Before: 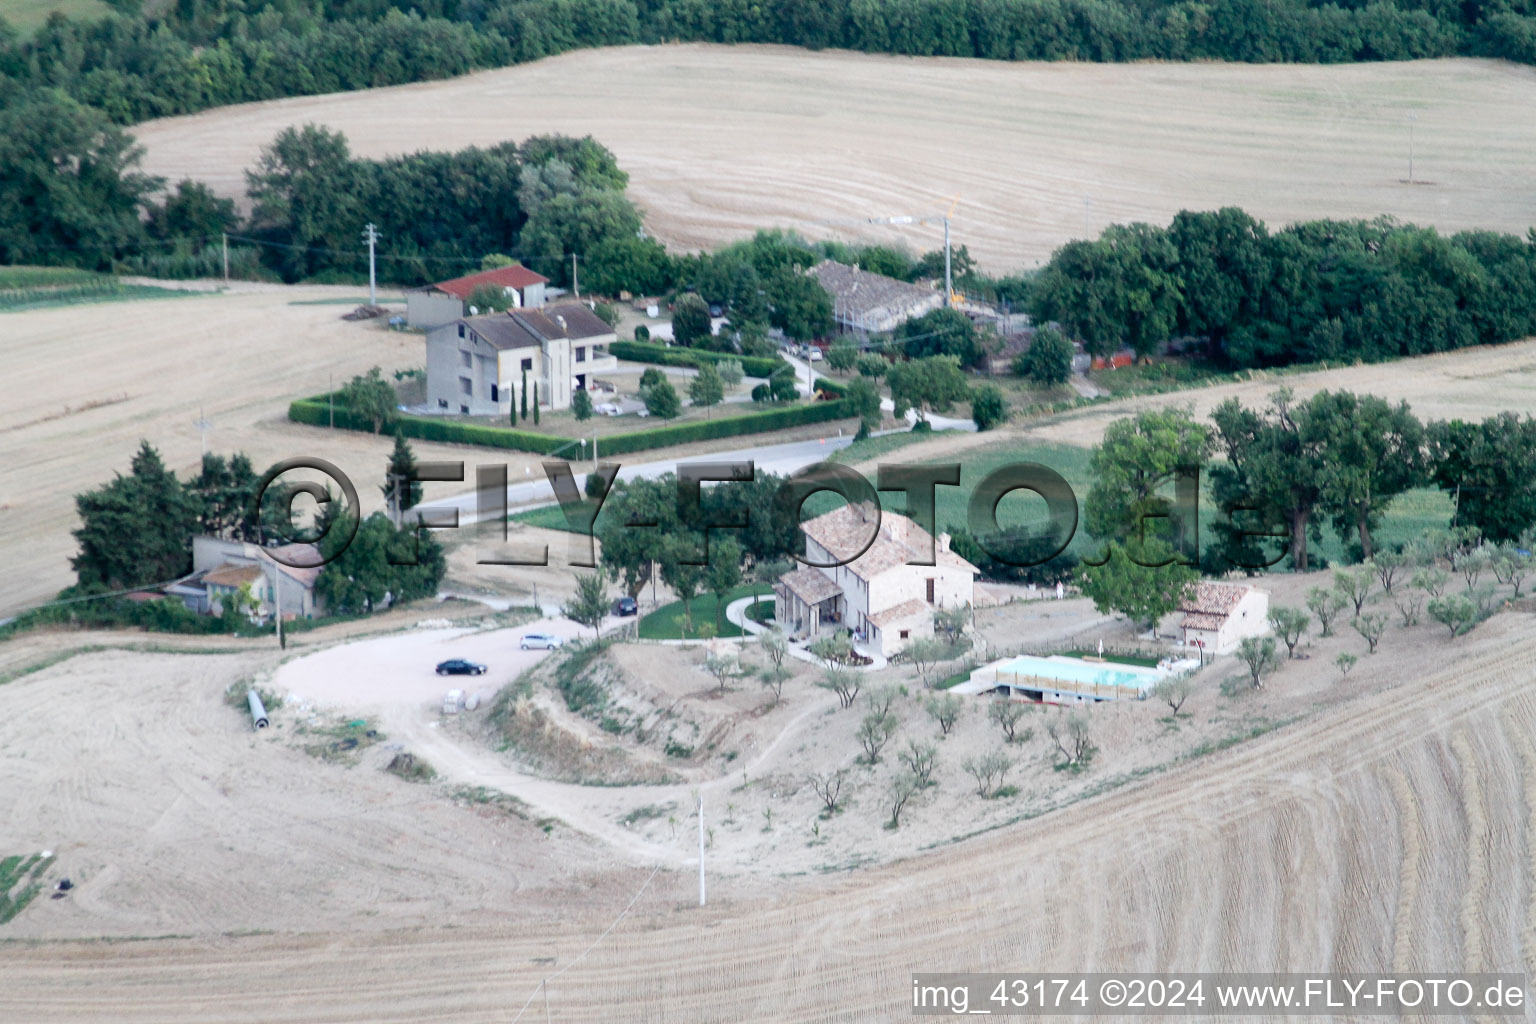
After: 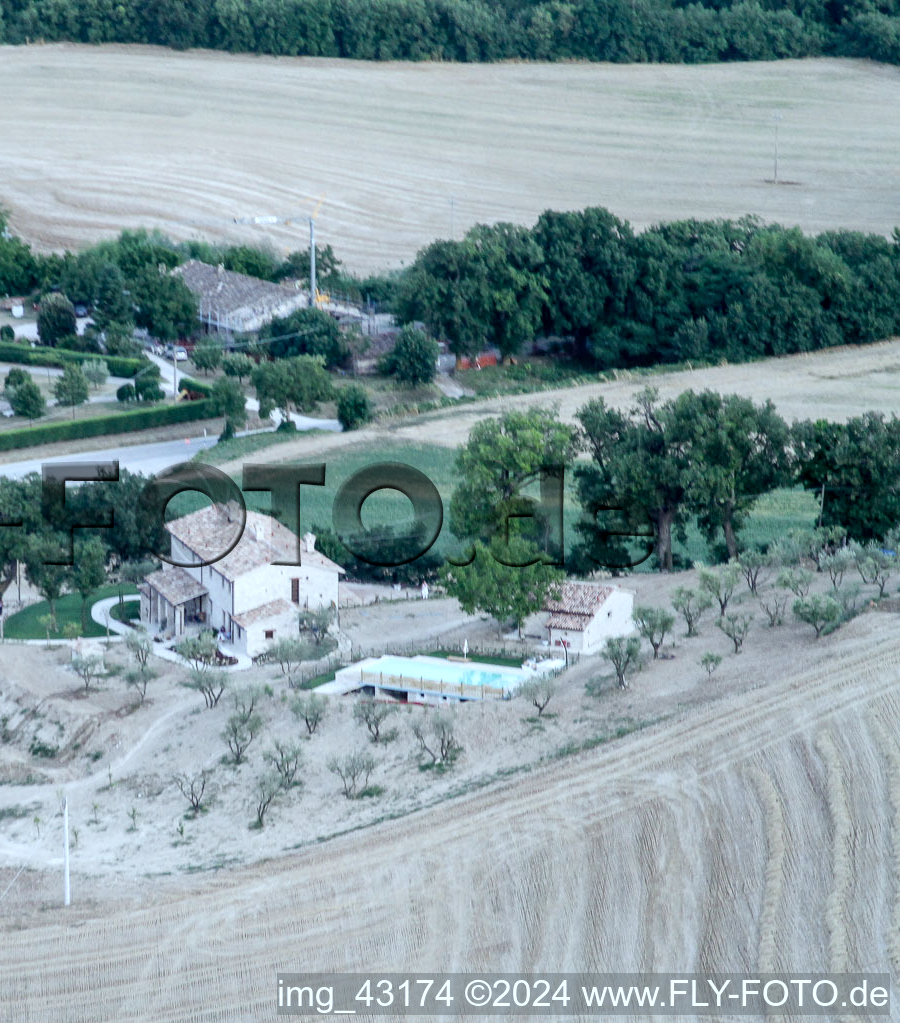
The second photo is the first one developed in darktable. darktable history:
crop: left 41.402%
white balance: red 0.925, blue 1.046
local contrast: on, module defaults
